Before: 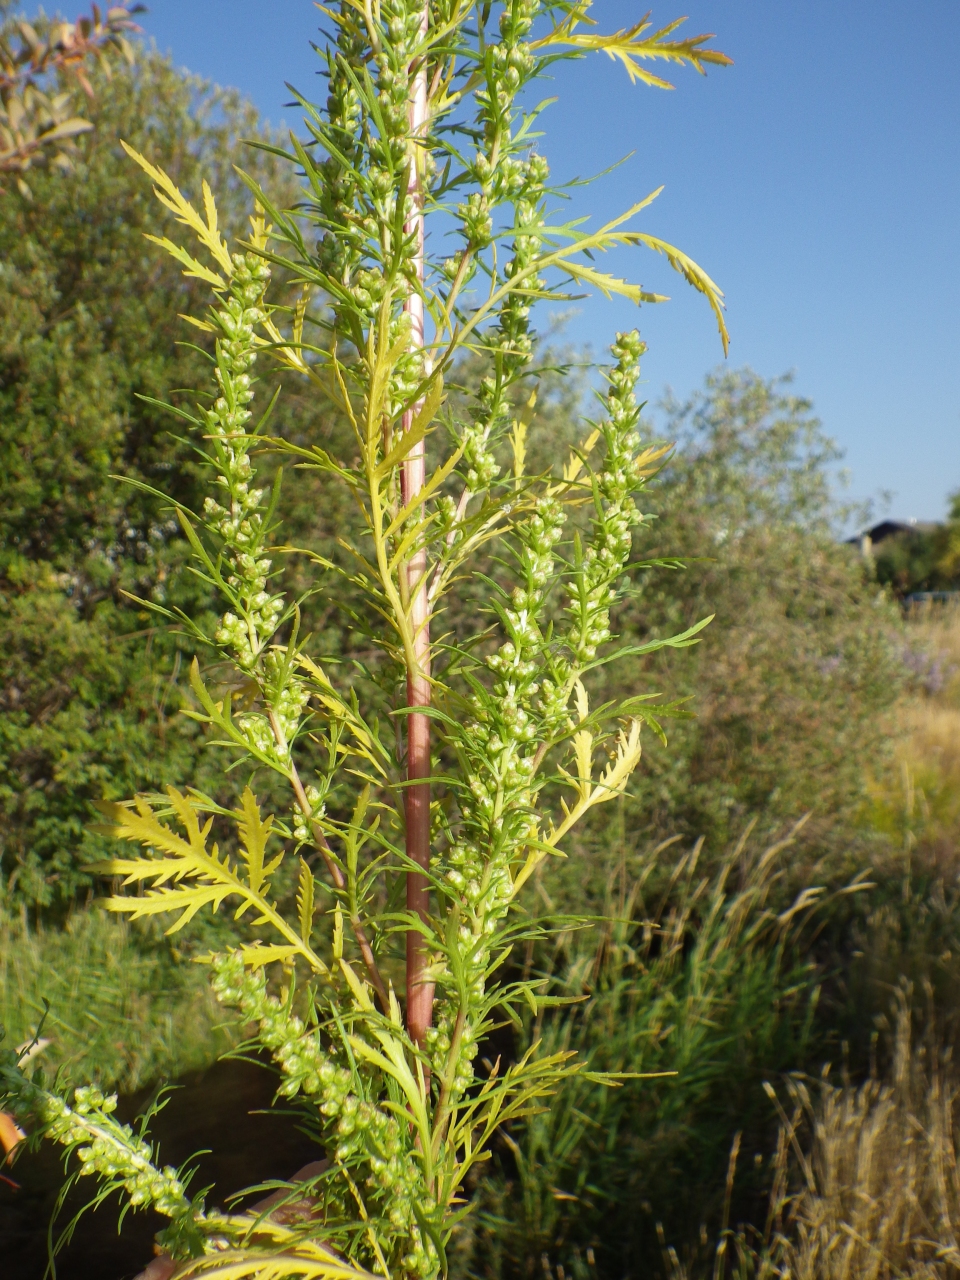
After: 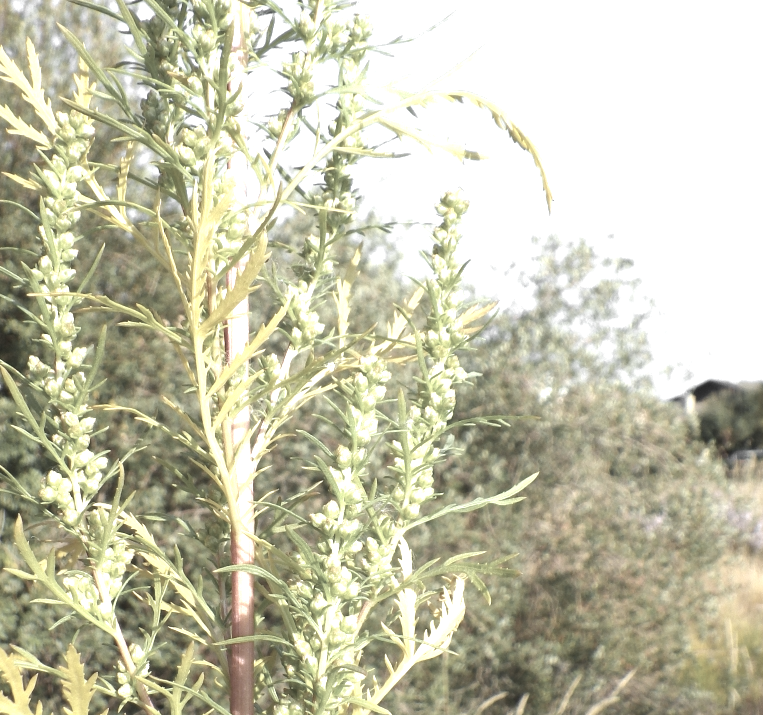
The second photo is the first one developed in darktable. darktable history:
crop: left 18.36%, top 11.118%, right 2.06%, bottom 32.966%
exposure: black level correction 0, exposure 1.386 EV, compensate highlight preservation false
color zones: curves: ch0 [(0, 0.613) (0.01, 0.613) (0.245, 0.448) (0.498, 0.529) (0.642, 0.665) (0.879, 0.777) (0.99, 0.613)]; ch1 [(0, 0.035) (0.121, 0.189) (0.259, 0.197) (0.415, 0.061) (0.589, 0.022) (0.732, 0.022) (0.857, 0.026) (0.991, 0.053)]
